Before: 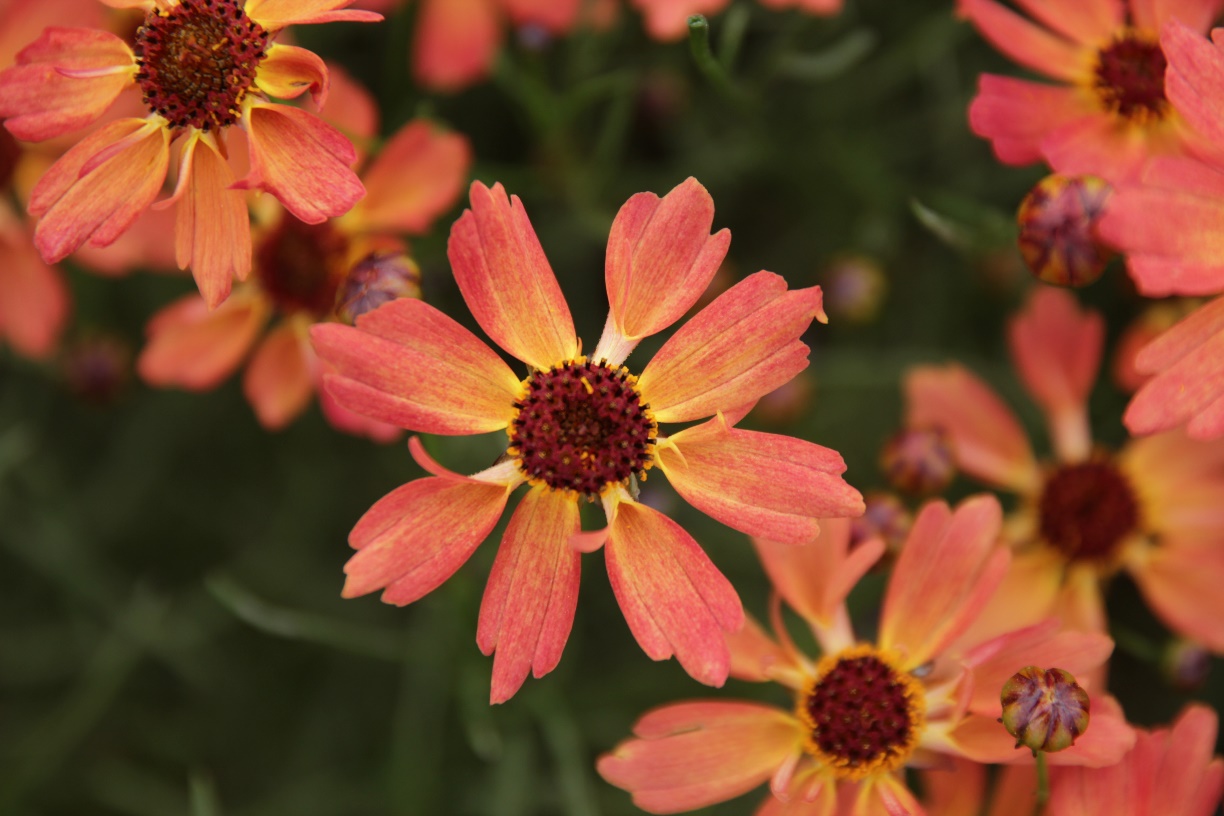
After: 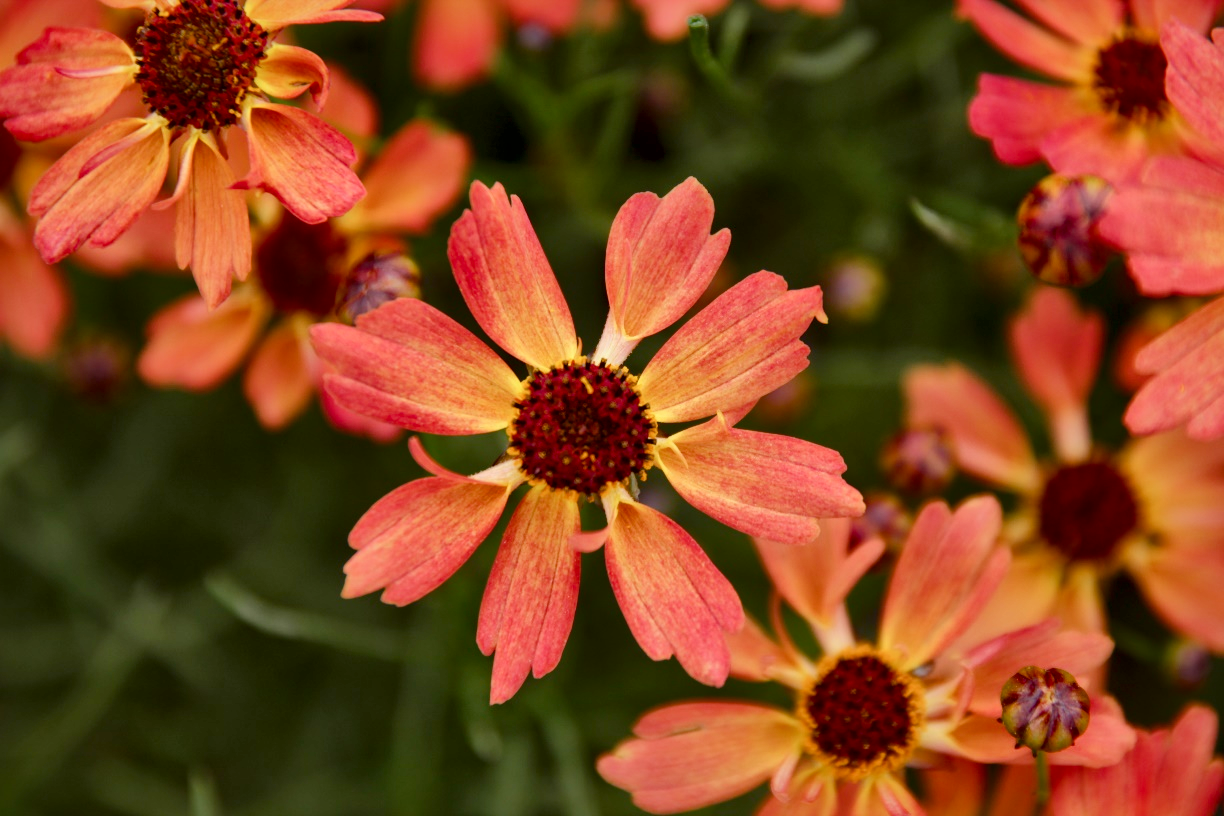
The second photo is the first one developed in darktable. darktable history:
local contrast: mode bilateral grid, contrast 20, coarseness 50, detail 179%, midtone range 0.2
color balance rgb: shadows lift › chroma 1%, shadows lift › hue 113°, highlights gain › chroma 0.2%, highlights gain › hue 333°, perceptual saturation grading › global saturation 20%, perceptual saturation grading › highlights -25%, perceptual saturation grading › shadows 25%, contrast -10%
